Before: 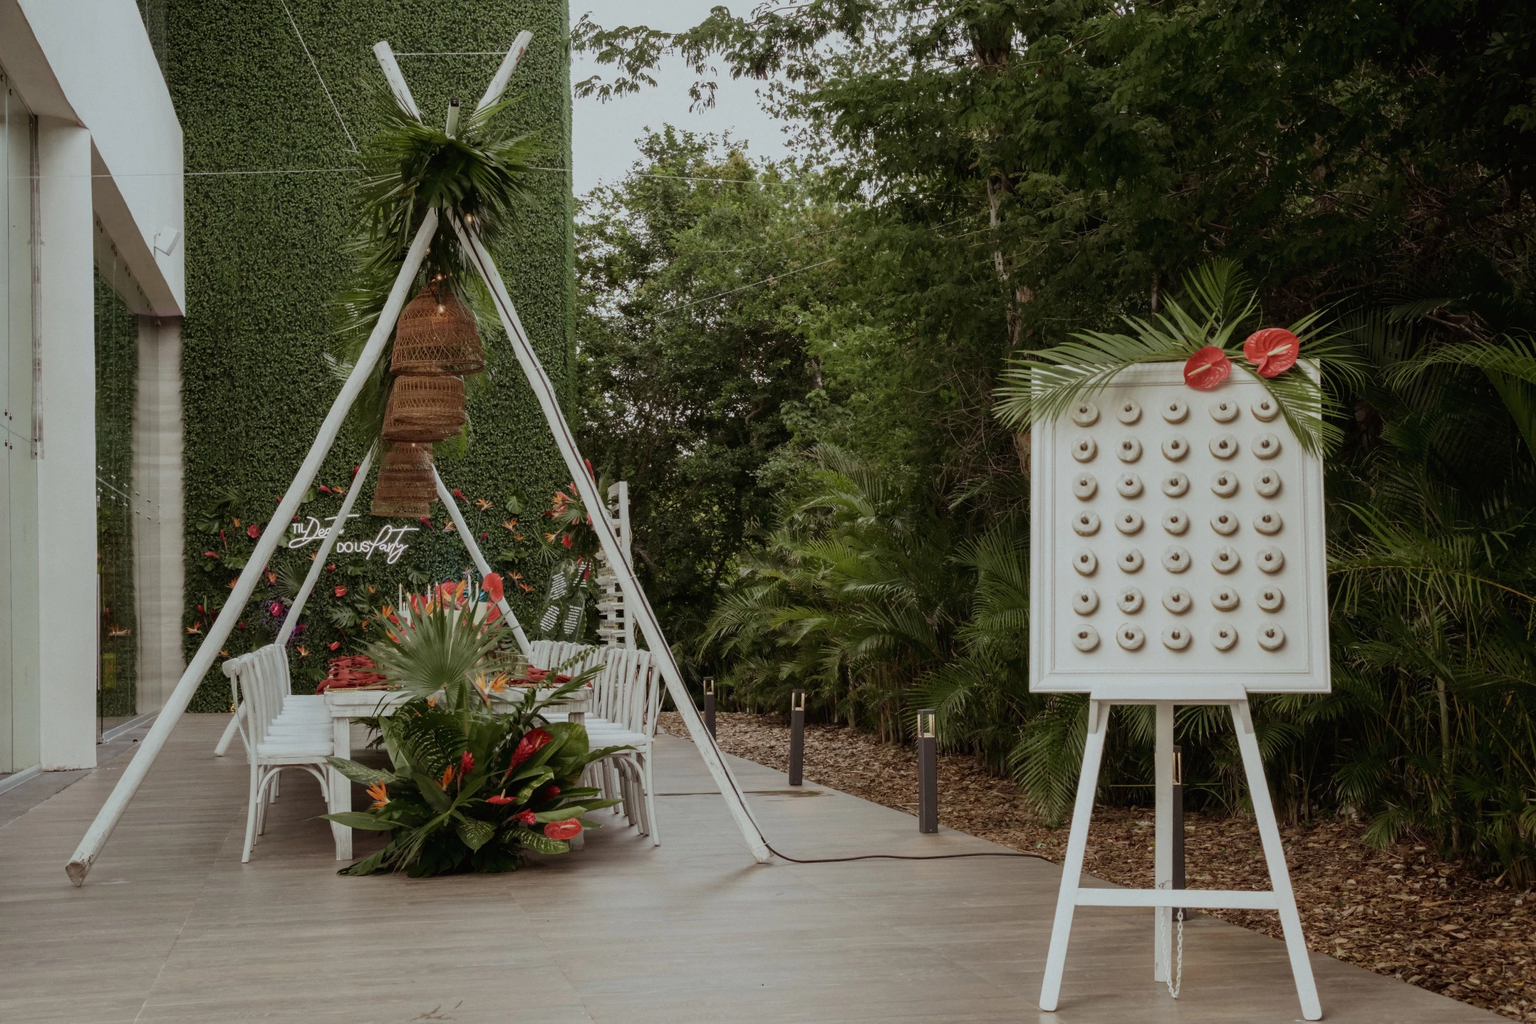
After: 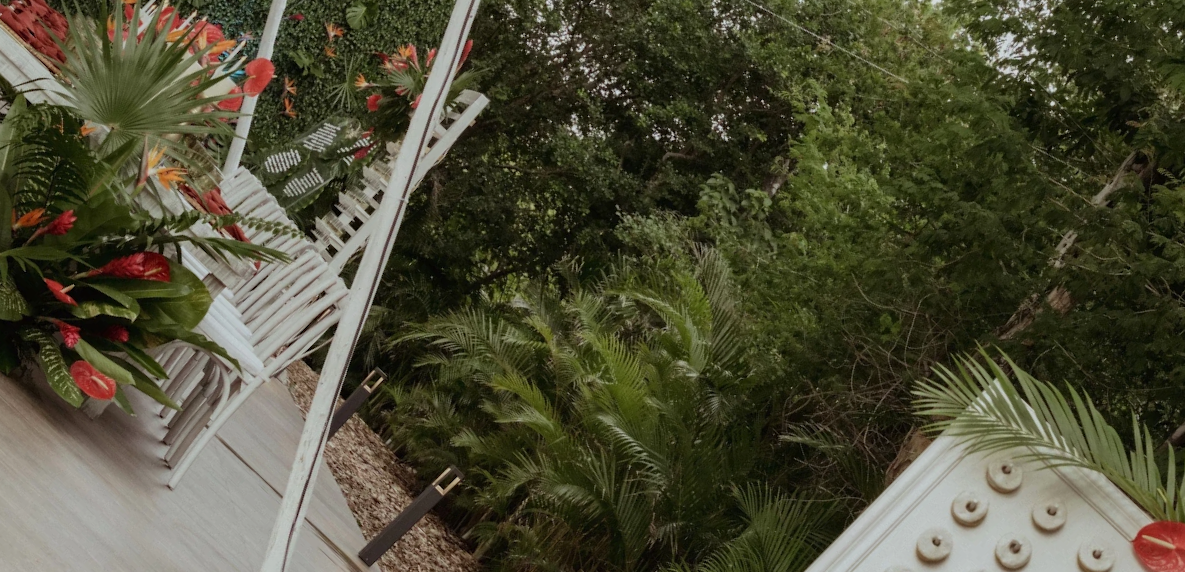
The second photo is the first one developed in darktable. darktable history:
exposure: exposure 0.162 EV, compensate exposure bias true, compensate highlight preservation false
crop and rotate: angle -44.42°, top 16.628%, right 0.898%, bottom 11.662%
